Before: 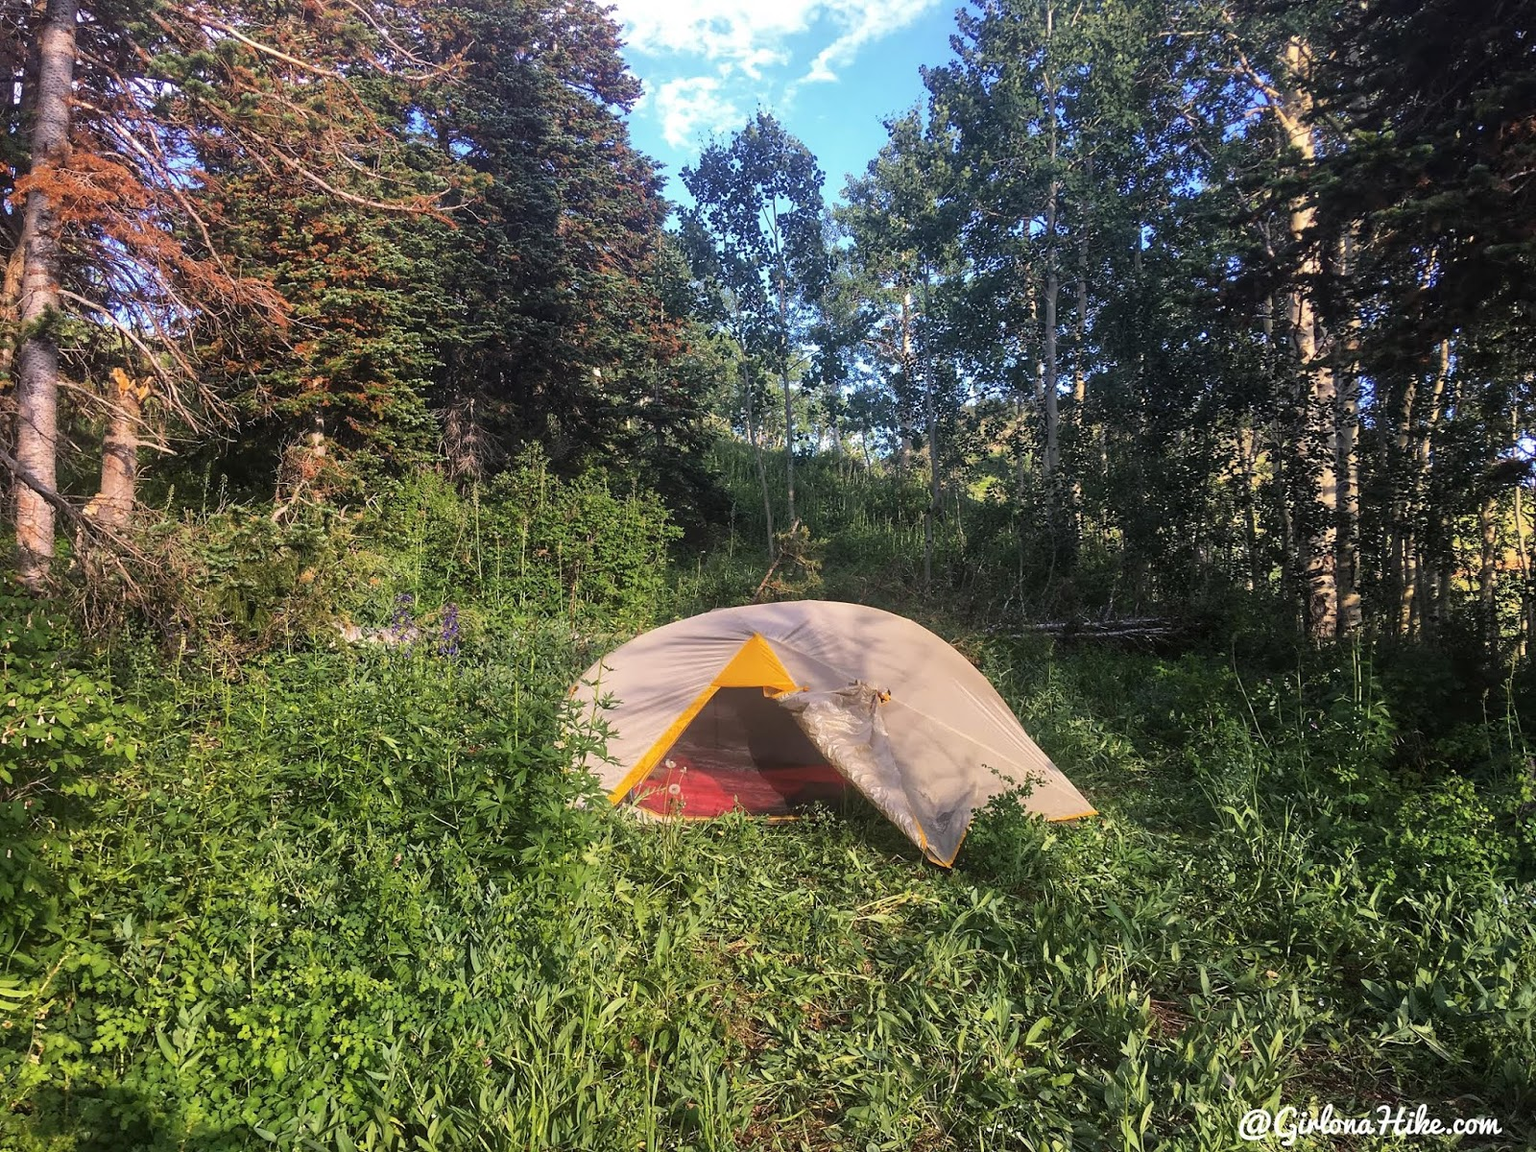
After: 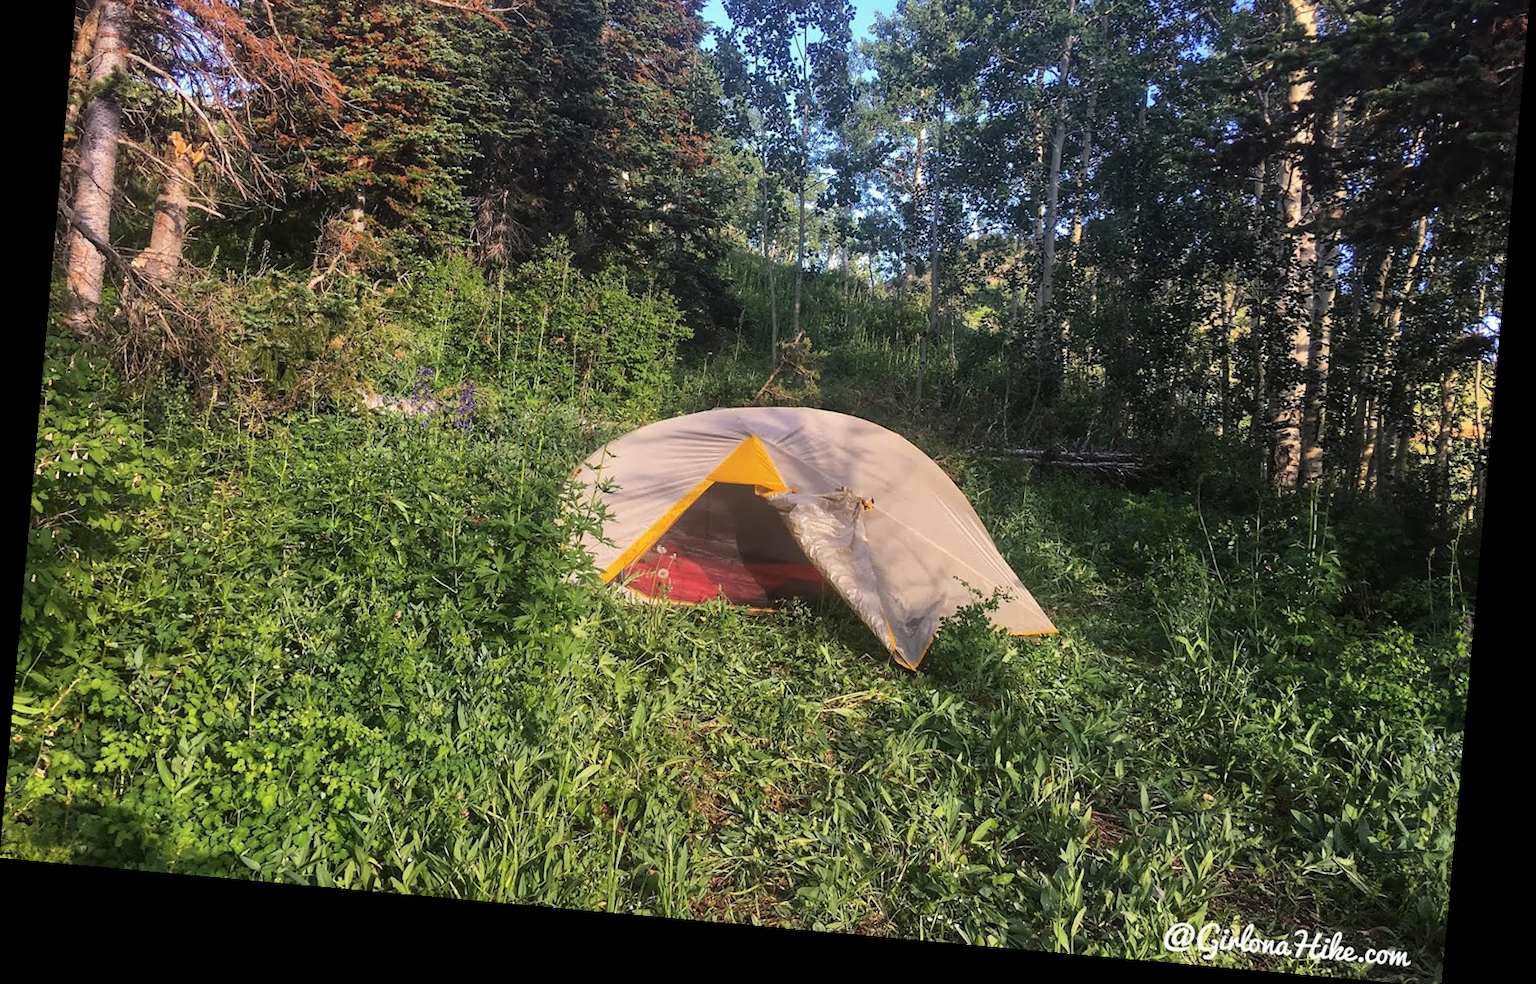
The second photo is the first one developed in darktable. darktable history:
crop and rotate: top 18.507%
rotate and perspective: rotation 5.12°, automatic cropping off
exposure: black level correction 0, compensate exposure bias true, compensate highlight preservation false
